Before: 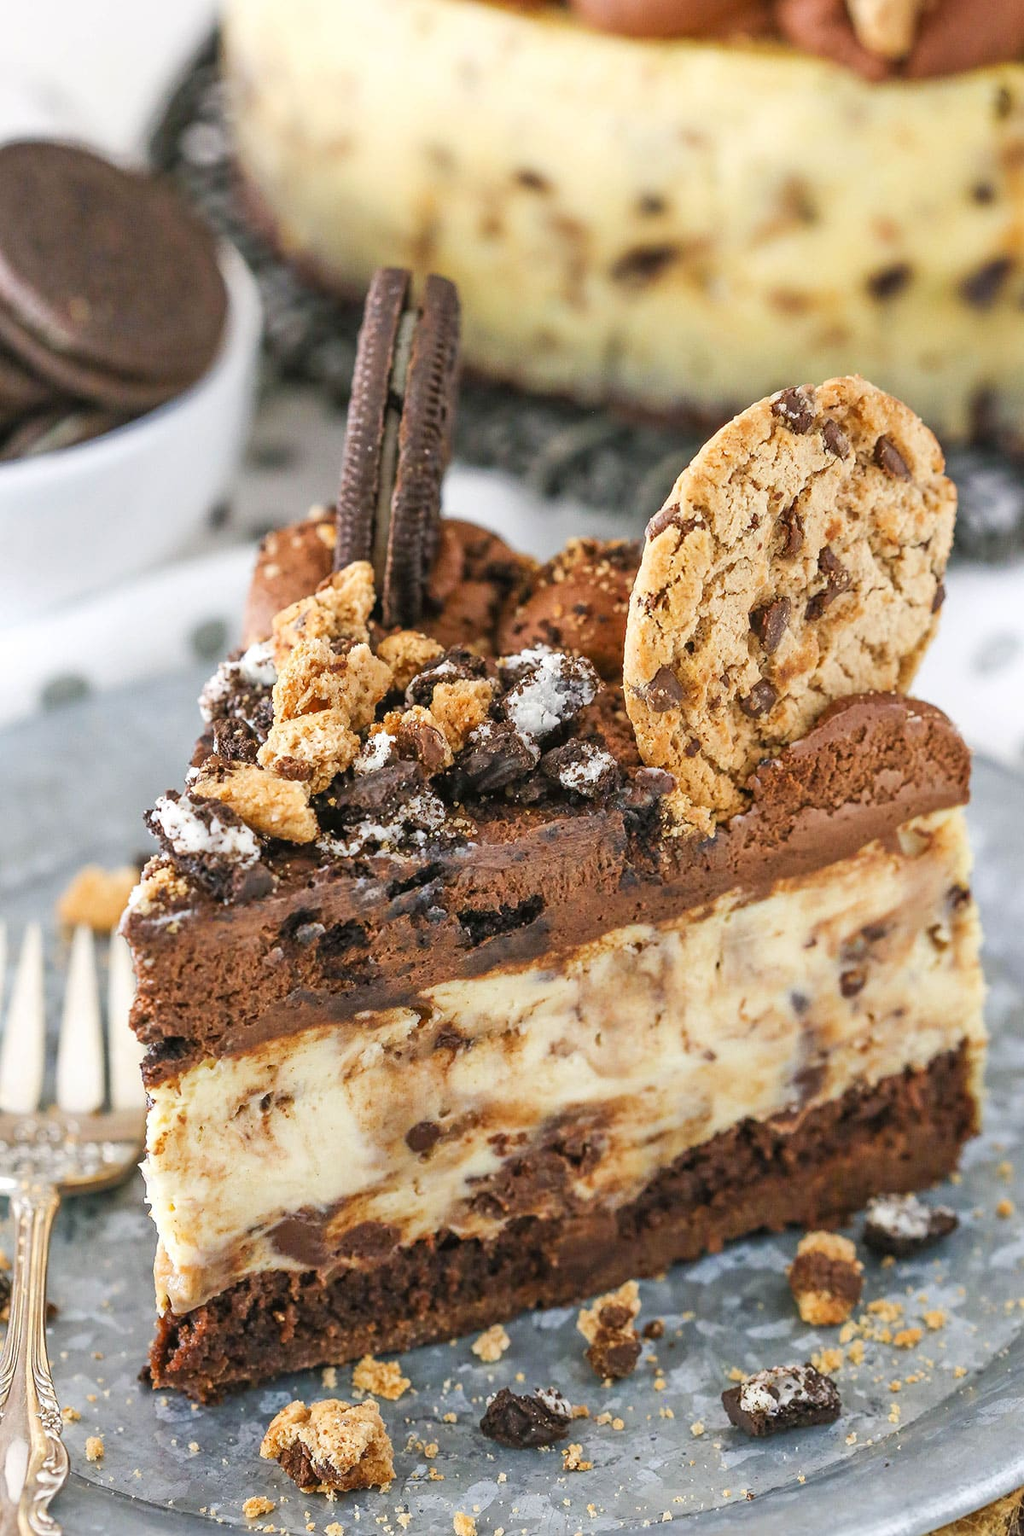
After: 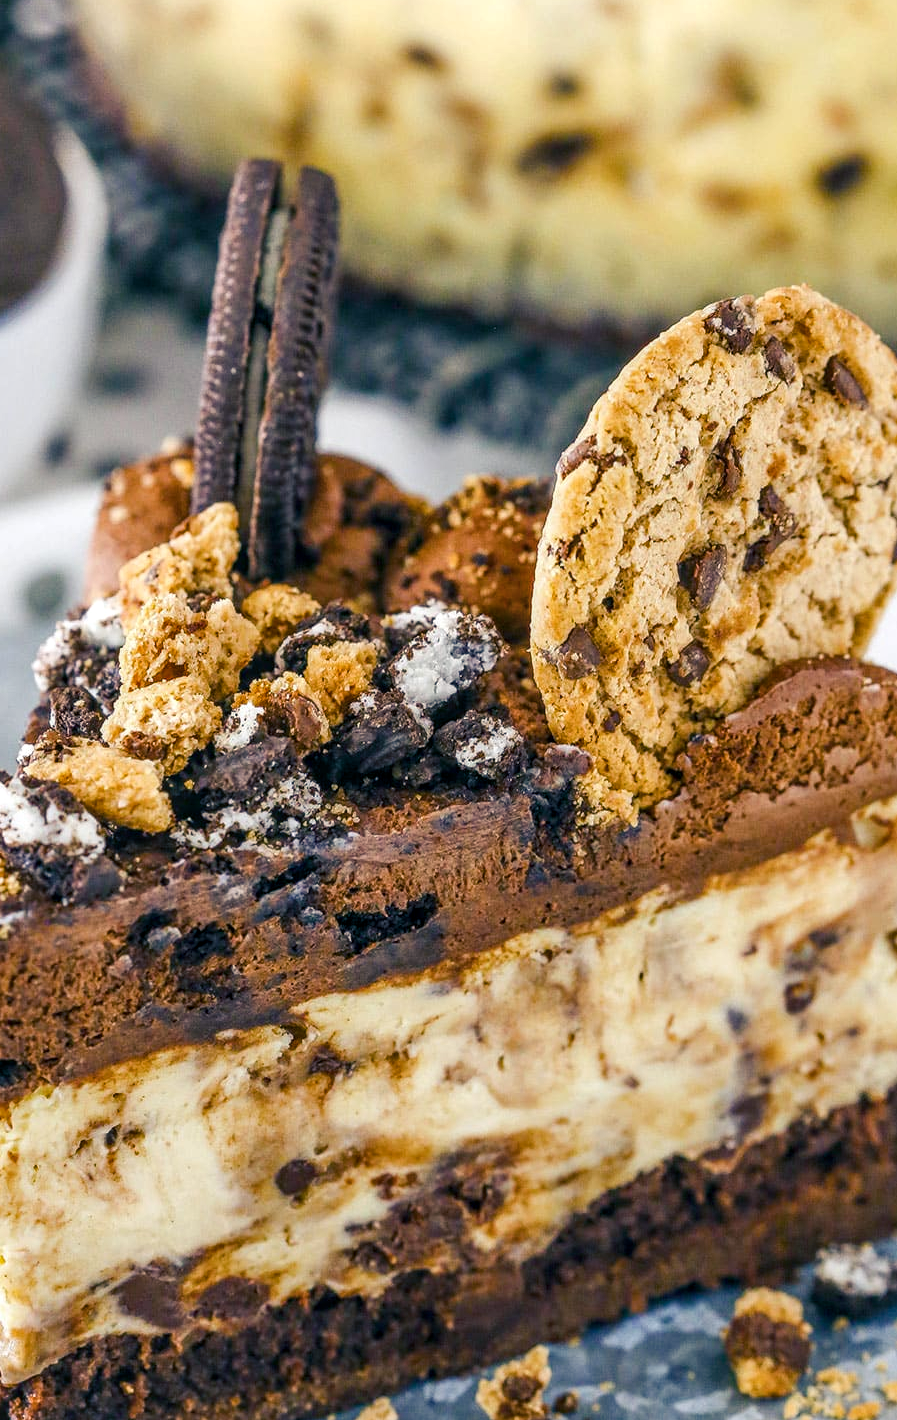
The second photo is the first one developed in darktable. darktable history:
local contrast: on, module defaults
crop: left 16.712%, top 8.619%, right 8.498%, bottom 12.488%
color correction: highlights b* 0.045, saturation 0.824
color balance rgb: shadows lift › luminance -40.88%, shadows lift › chroma 14.255%, shadows lift › hue 257.7°, linear chroma grading › global chroma 15.439%, perceptual saturation grading › global saturation 20%, perceptual saturation grading › highlights -14.027%, perceptual saturation grading › shadows 49.233%
